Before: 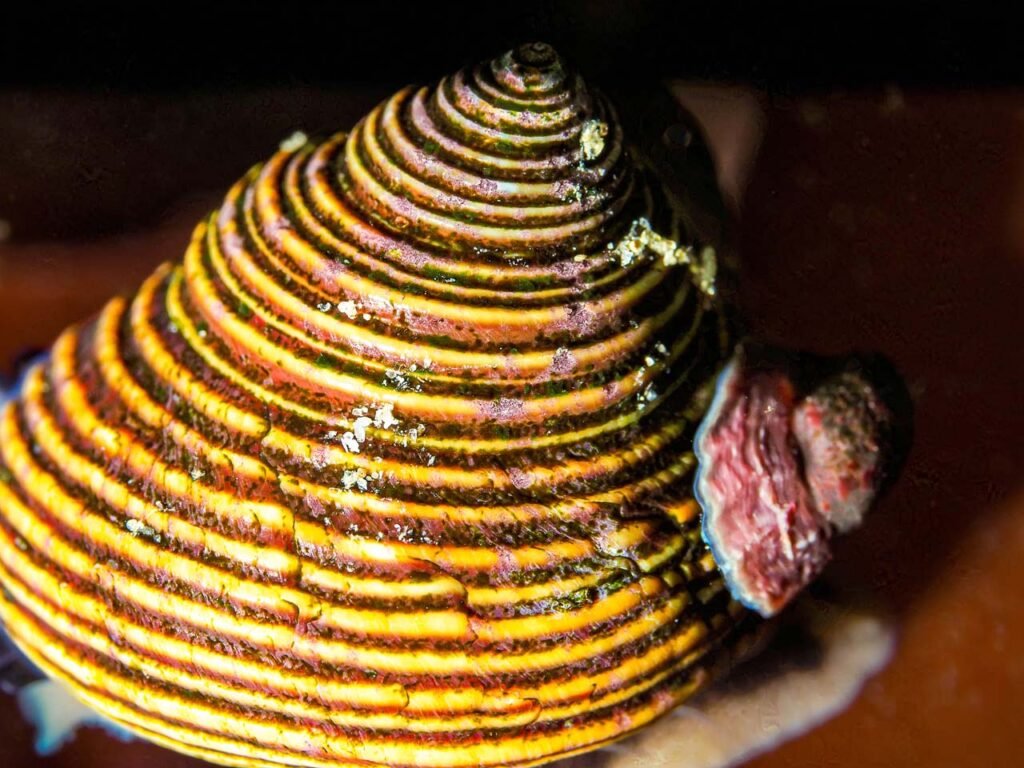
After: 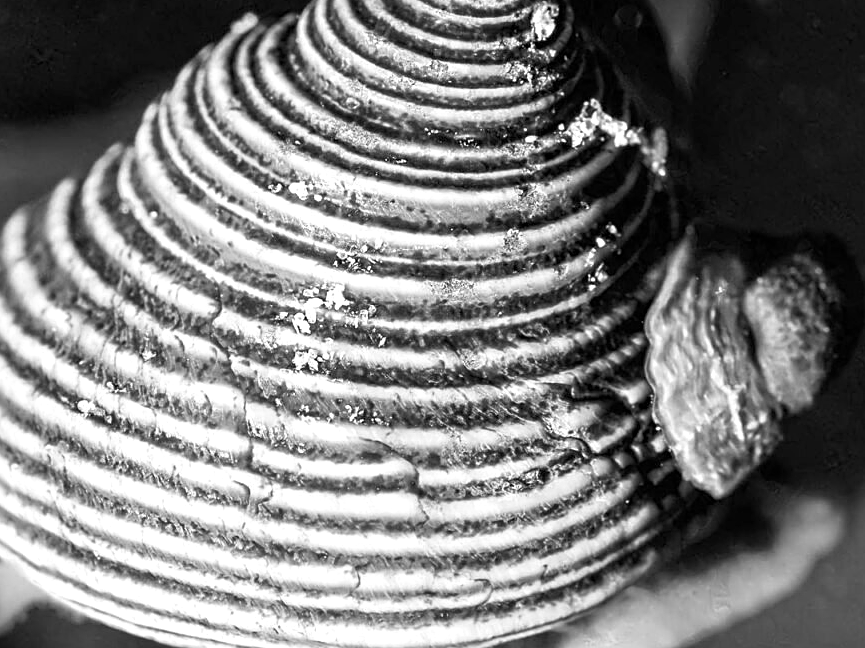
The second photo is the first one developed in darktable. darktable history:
crop and rotate: left 4.842%, top 15.51%, right 10.668%
monochrome: on, module defaults
sharpen: on, module defaults
white balance: red 1.467, blue 0.684
